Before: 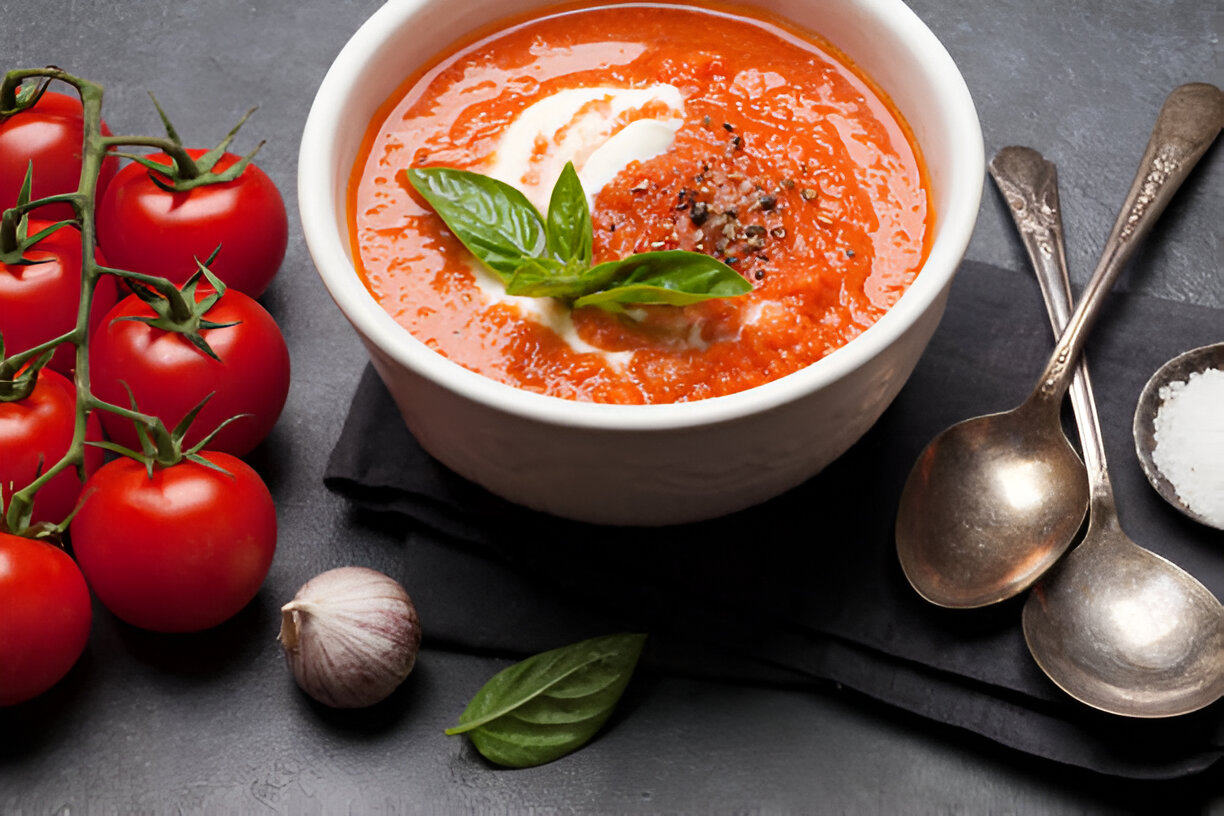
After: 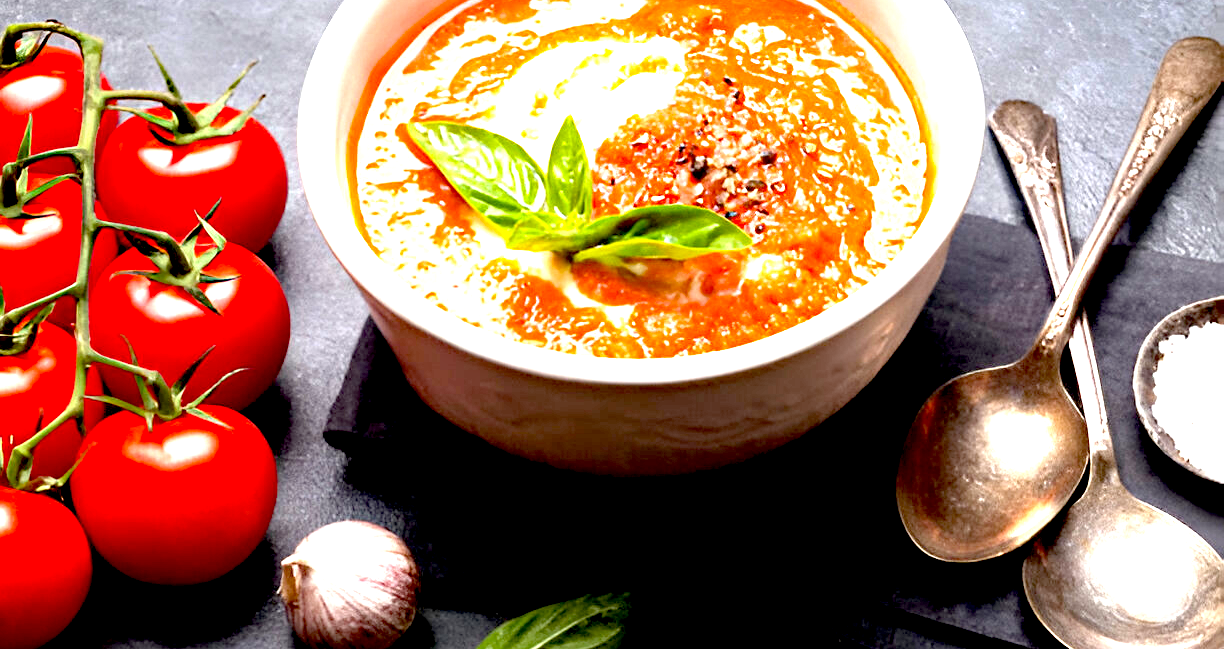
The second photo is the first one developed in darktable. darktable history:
crop and rotate: top 5.667%, bottom 14.796%
exposure: black level correction 0.014, exposure 1.795 EV, compensate highlight preservation false
haze removal: adaptive false
